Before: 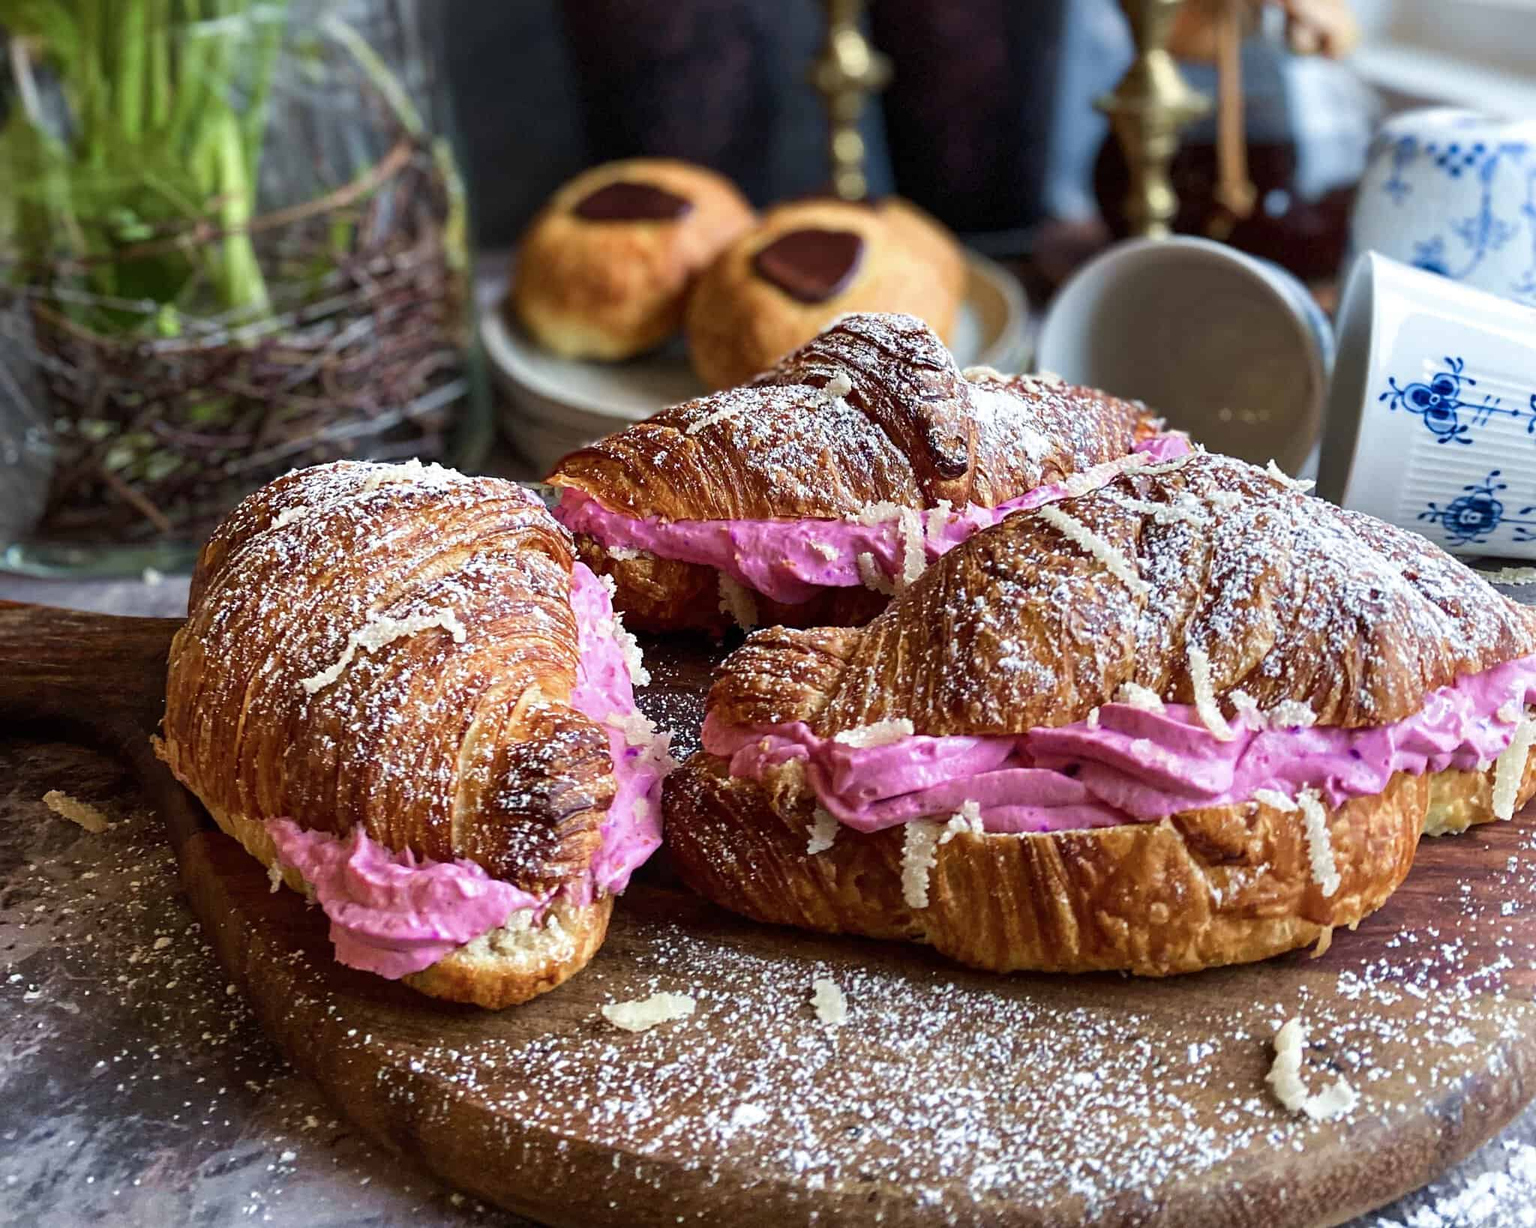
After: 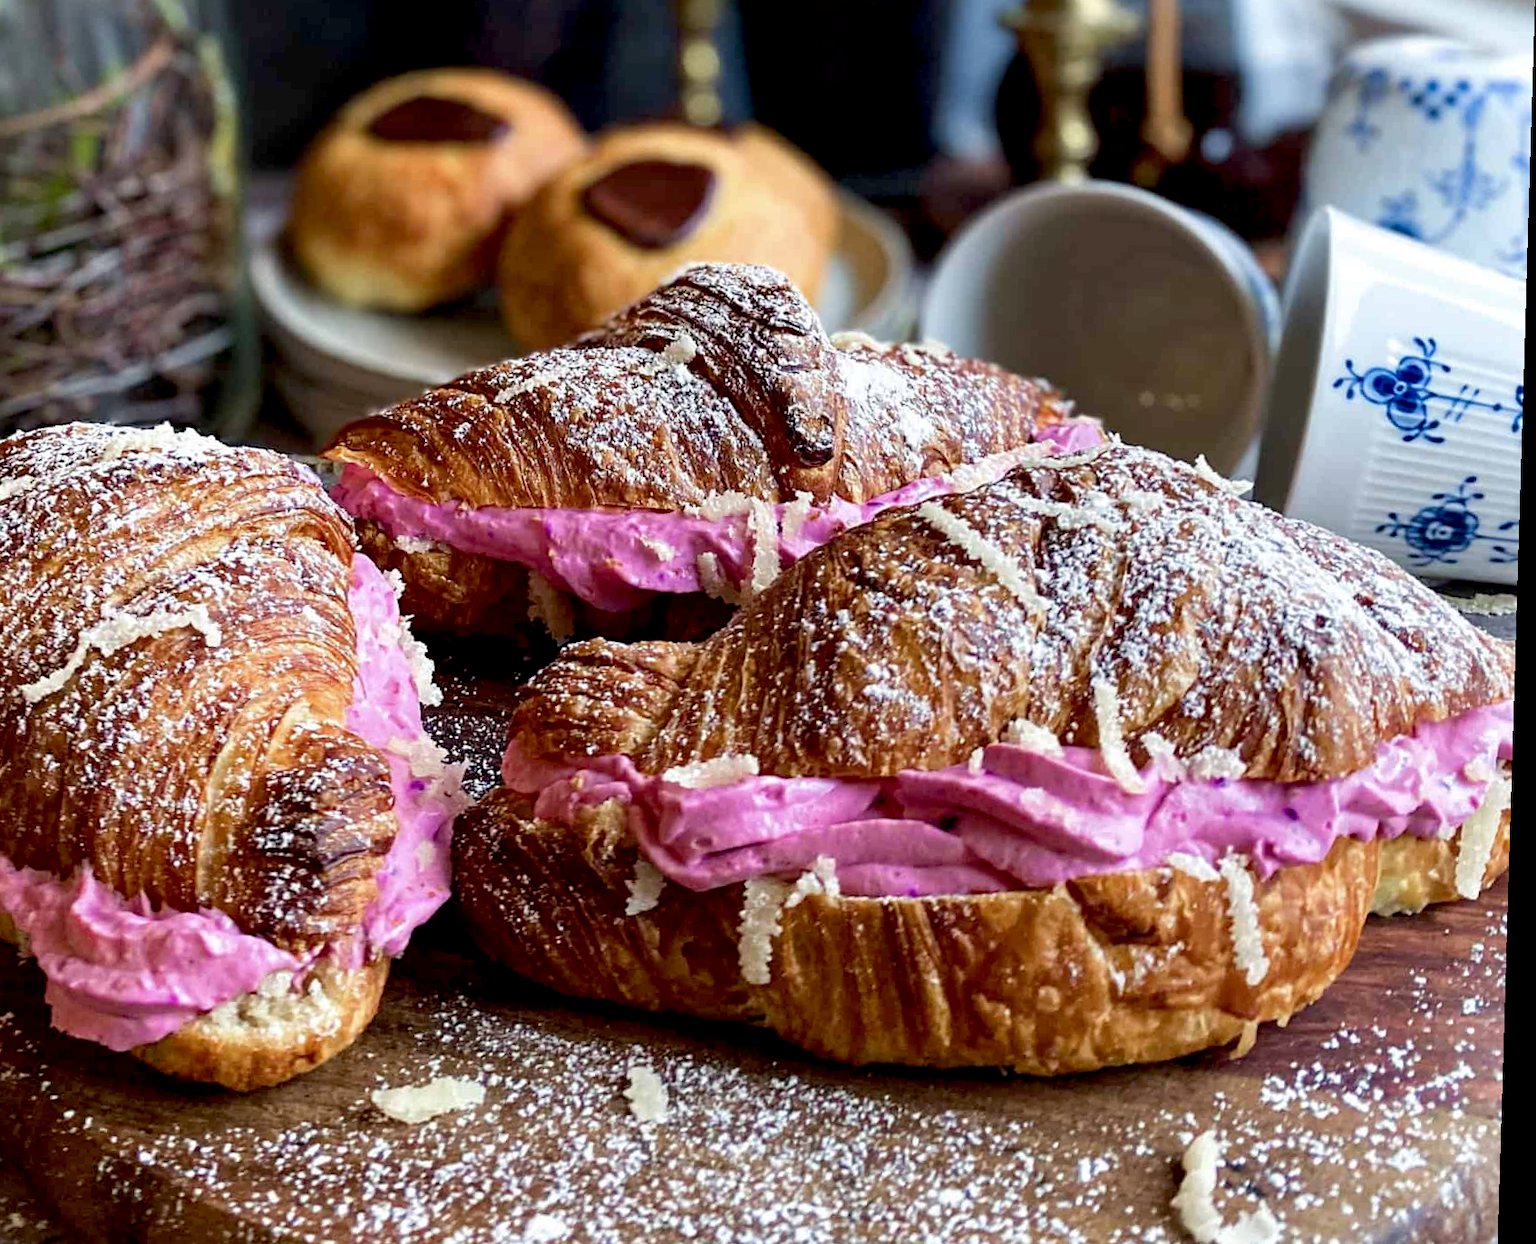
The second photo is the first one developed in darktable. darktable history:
exposure: black level correction 0.009, compensate highlight preservation false
crop: left 19.159%, top 9.58%, bottom 9.58%
rotate and perspective: rotation 1.72°, automatic cropping off
